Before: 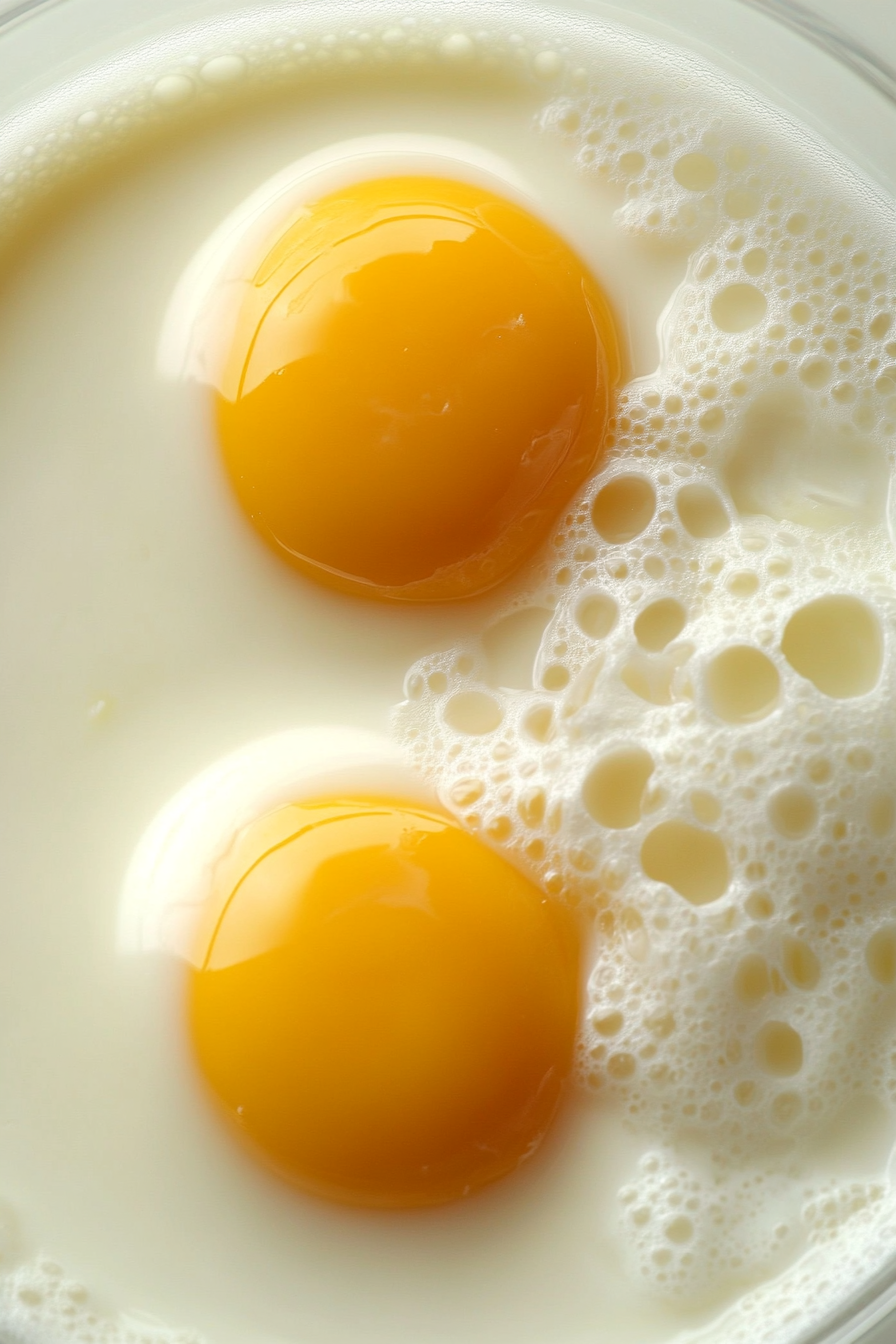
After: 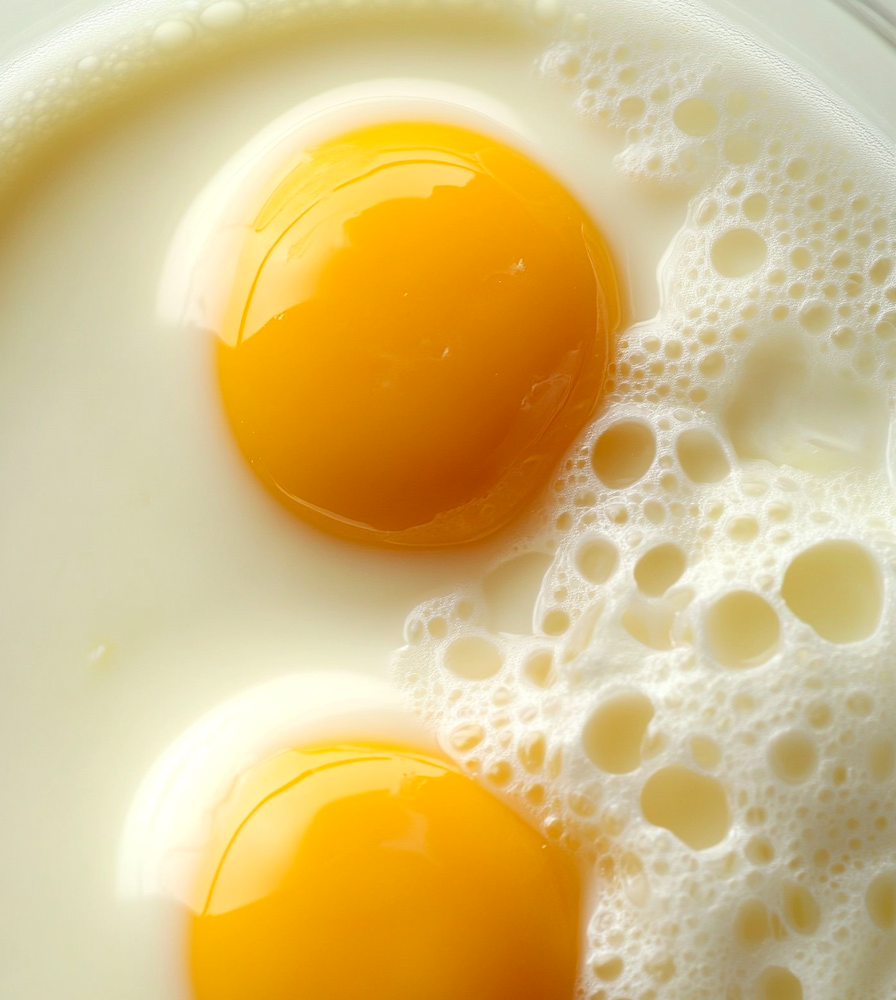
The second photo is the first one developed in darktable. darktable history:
crop: top 4.143%, bottom 21.405%
contrast brightness saturation: contrast 0.099, brightness 0.027, saturation 0.091
